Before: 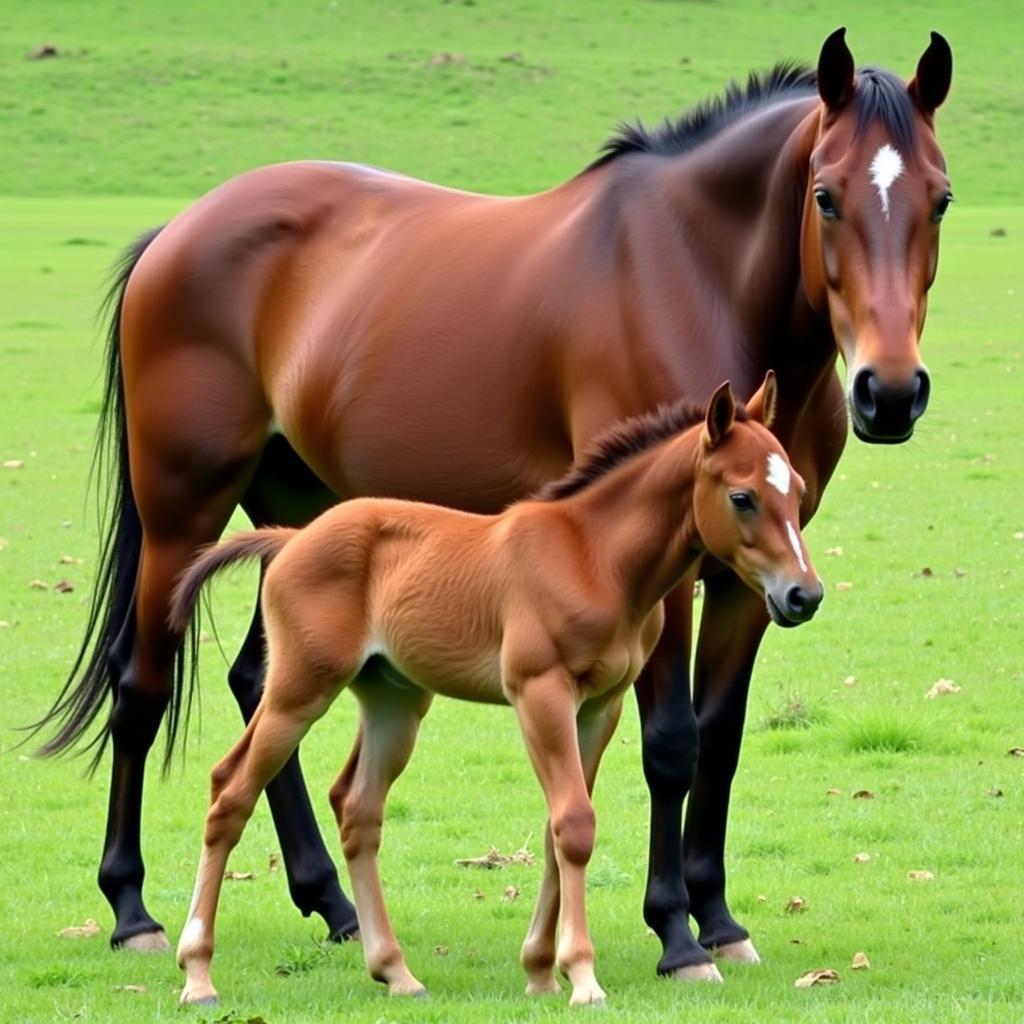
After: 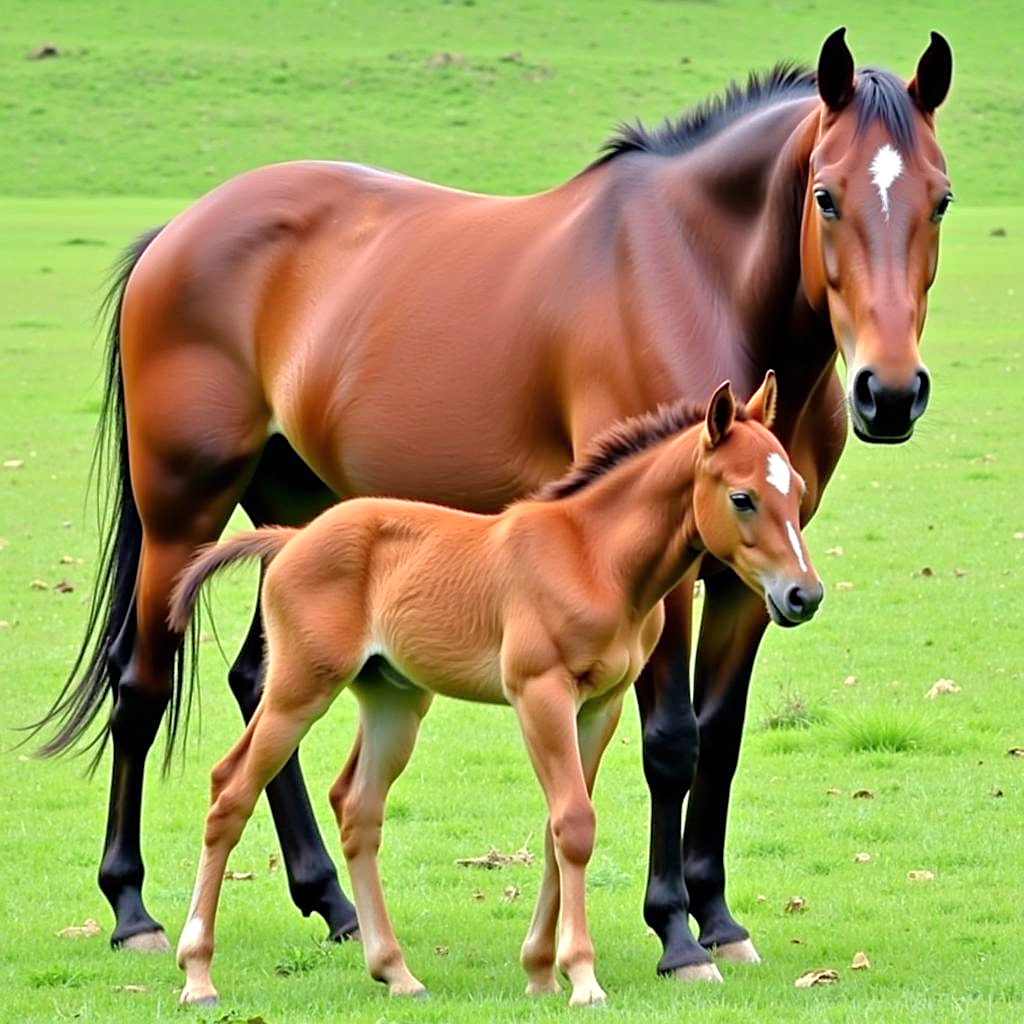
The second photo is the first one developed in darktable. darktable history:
sharpen: on, module defaults
tone equalizer: -7 EV 0.161 EV, -6 EV 0.56 EV, -5 EV 1.15 EV, -4 EV 1.3 EV, -3 EV 1.18 EV, -2 EV 0.6 EV, -1 EV 0.157 EV, mask exposure compensation -0.486 EV
